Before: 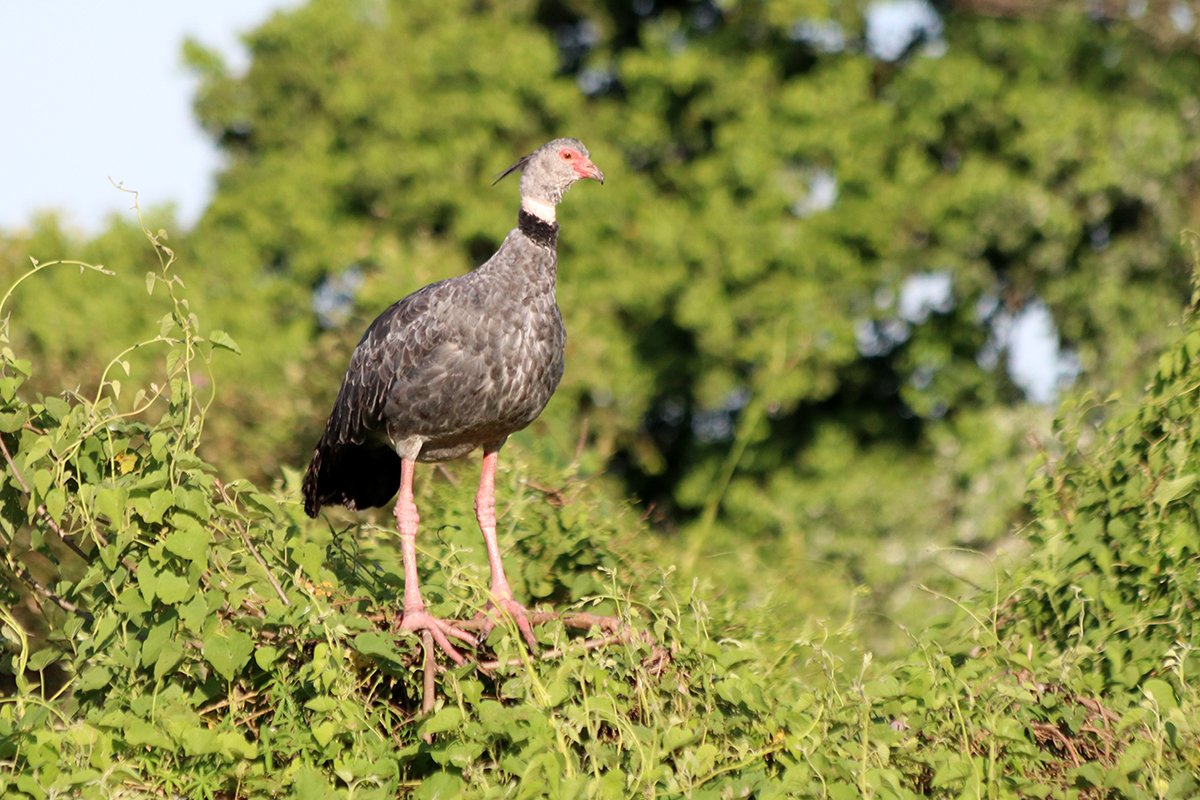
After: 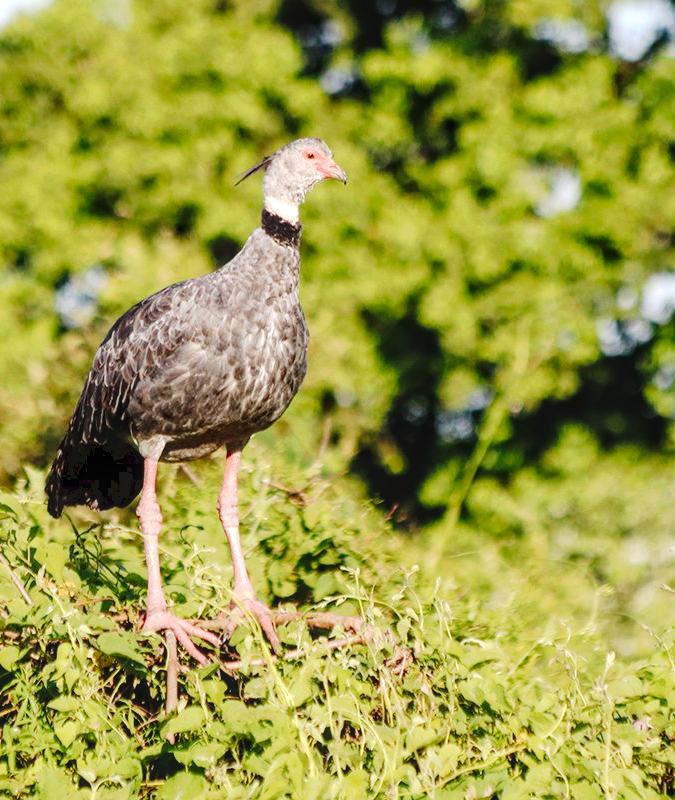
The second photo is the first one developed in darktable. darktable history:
exposure: exposure 0.127 EV, compensate highlight preservation false
crop: left 21.496%, right 22.254%
tone curve: curves: ch0 [(0, 0) (0.003, 0.054) (0.011, 0.057) (0.025, 0.056) (0.044, 0.062) (0.069, 0.071) (0.1, 0.088) (0.136, 0.111) (0.177, 0.146) (0.224, 0.19) (0.277, 0.261) (0.335, 0.363) (0.399, 0.458) (0.468, 0.562) (0.543, 0.653) (0.623, 0.725) (0.709, 0.801) (0.801, 0.853) (0.898, 0.915) (1, 1)], preserve colors none
local contrast: on, module defaults
